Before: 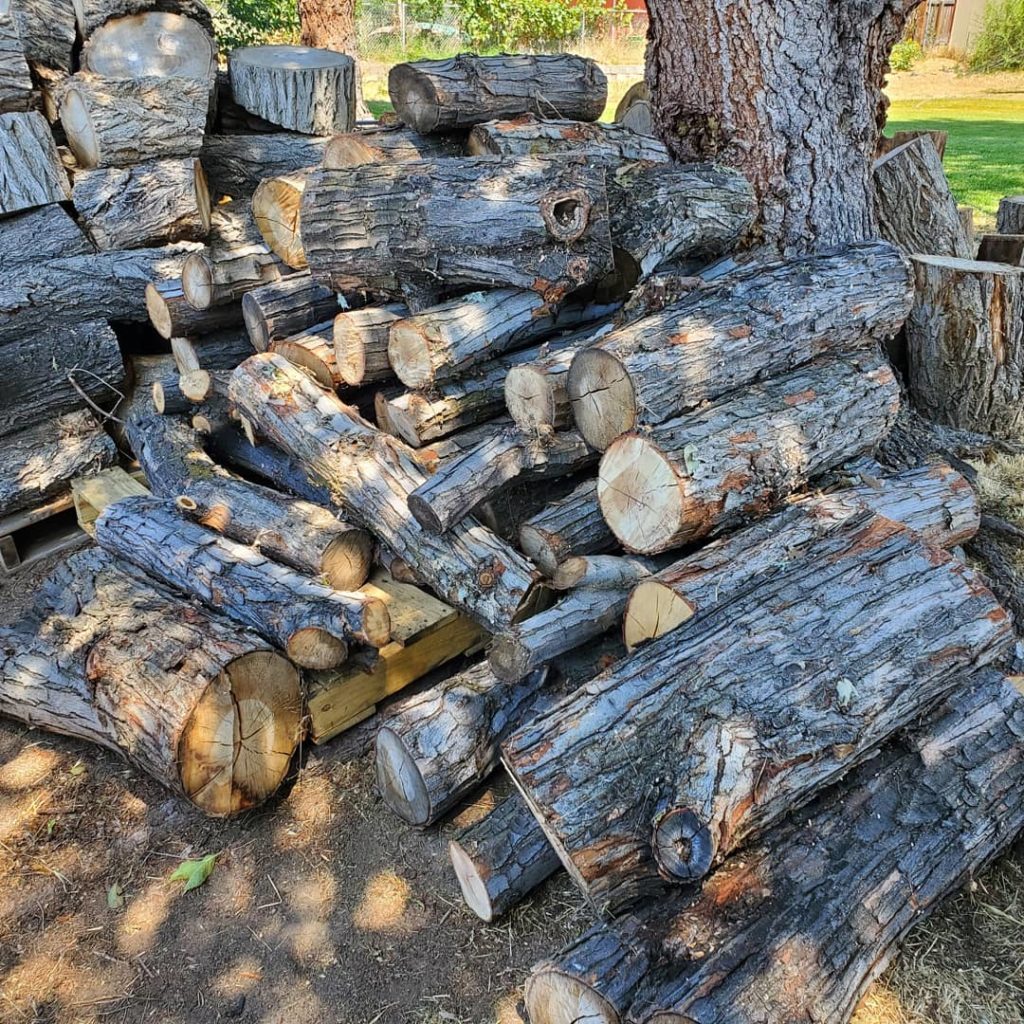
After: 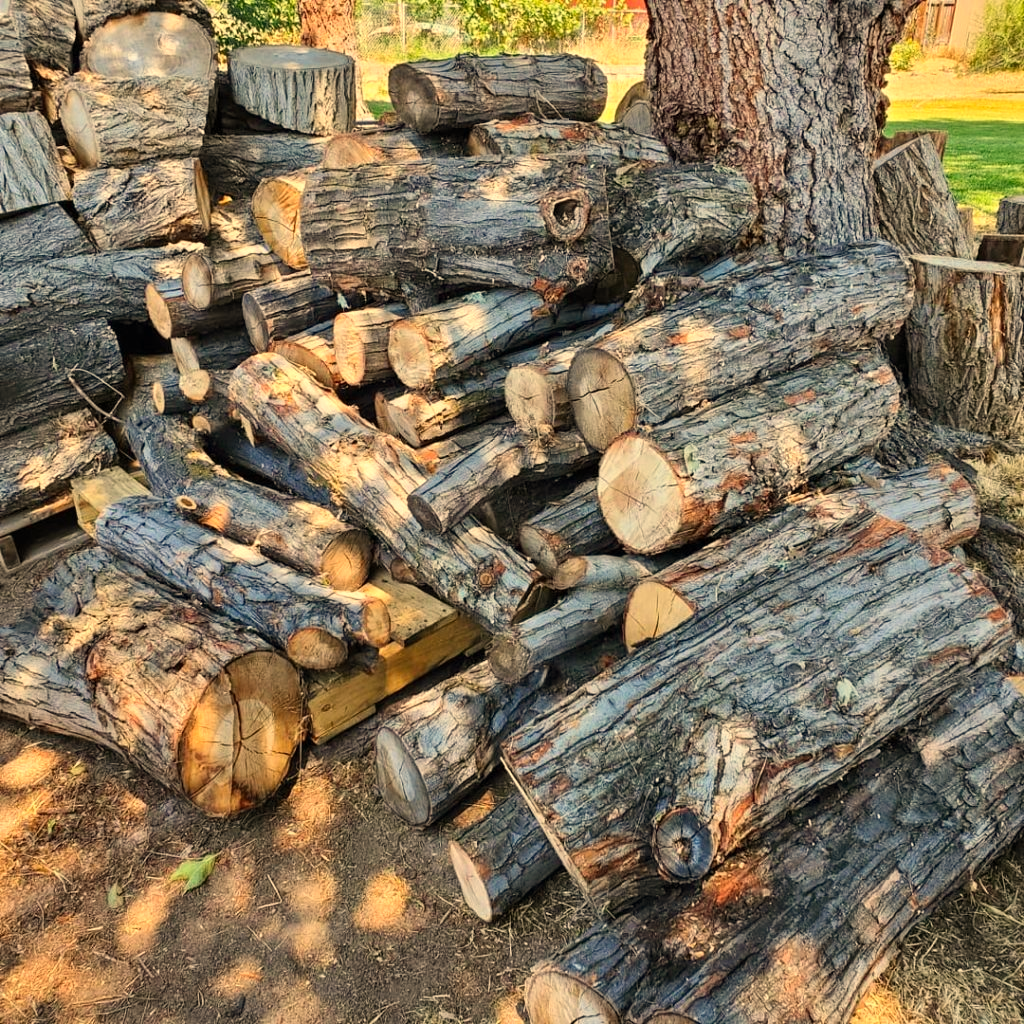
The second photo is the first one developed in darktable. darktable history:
contrast brightness saturation: contrast 0.1, brightness 0.03, saturation 0.09
white balance: red 1.138, green 0.996, blue 0.812
